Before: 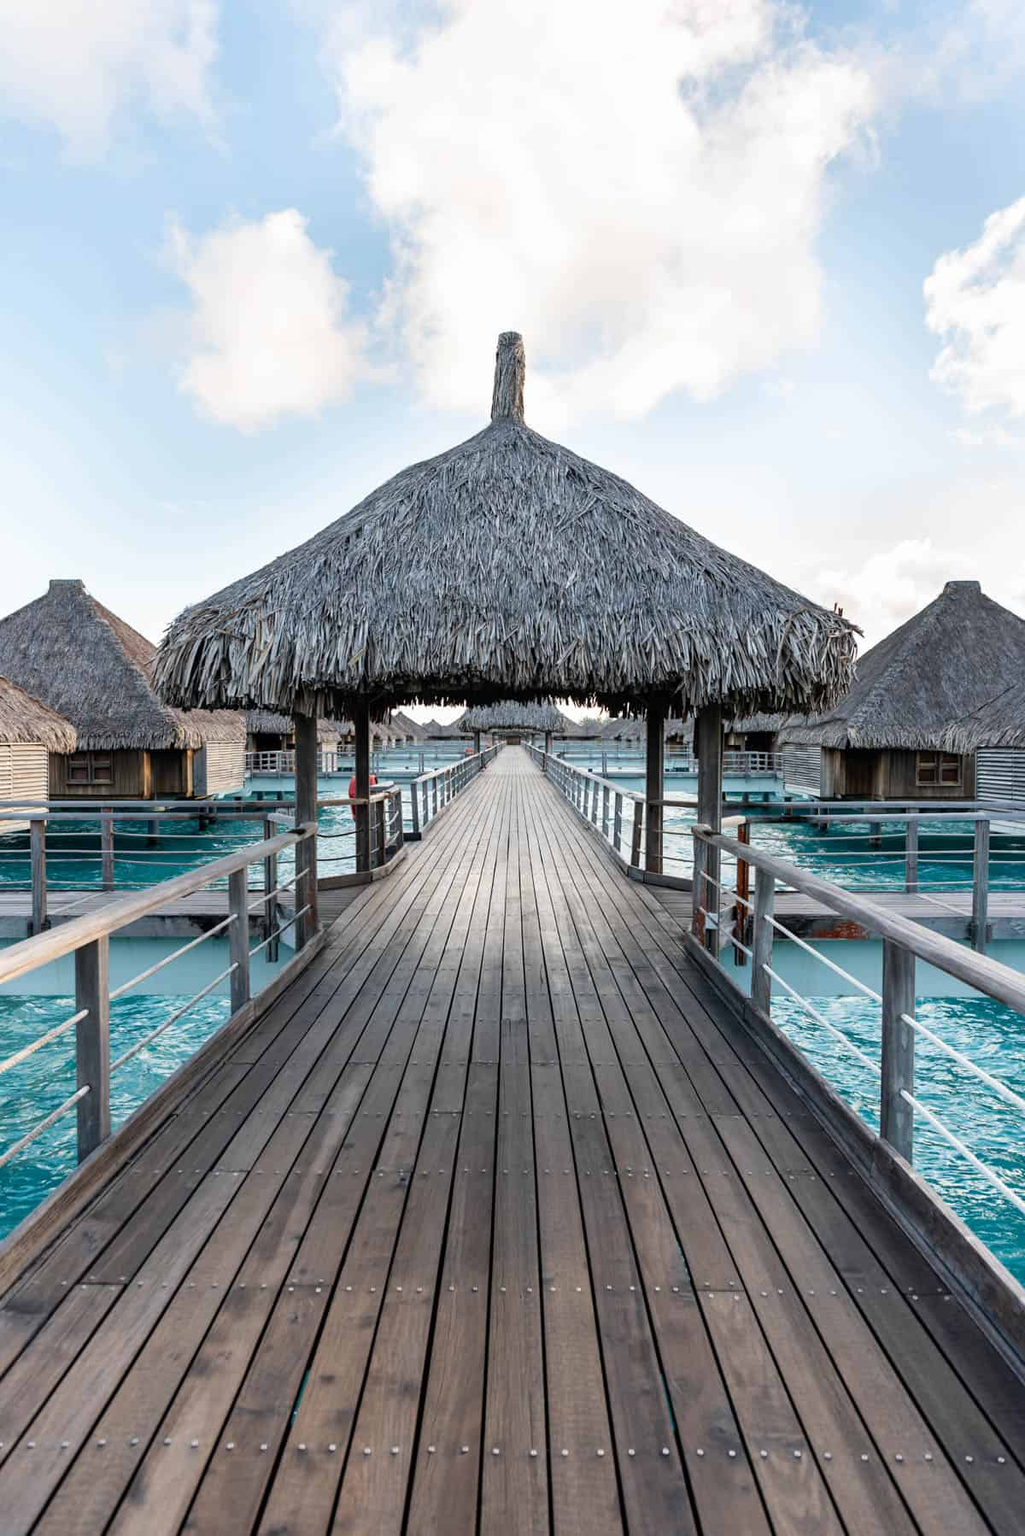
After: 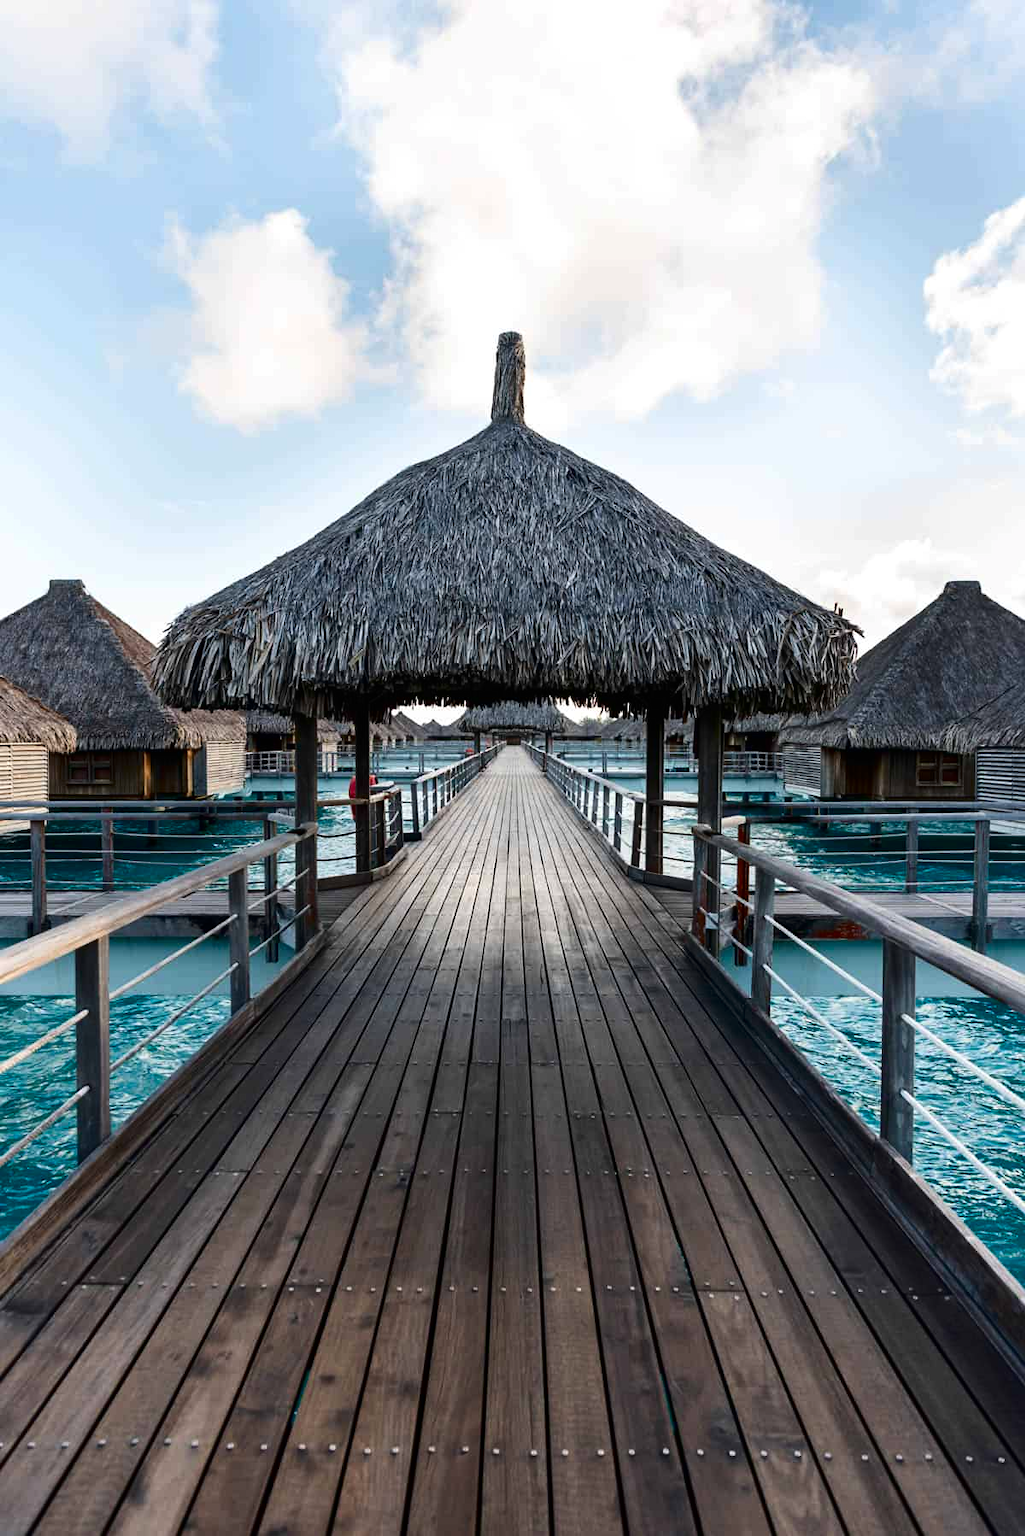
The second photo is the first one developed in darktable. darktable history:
exposure: black level correction -0.003, exposure 0.038 EV, compensate highlight preservation false
contrast brightness saturation: contrast 0.135, brightness -0.24, saturation 0.144
